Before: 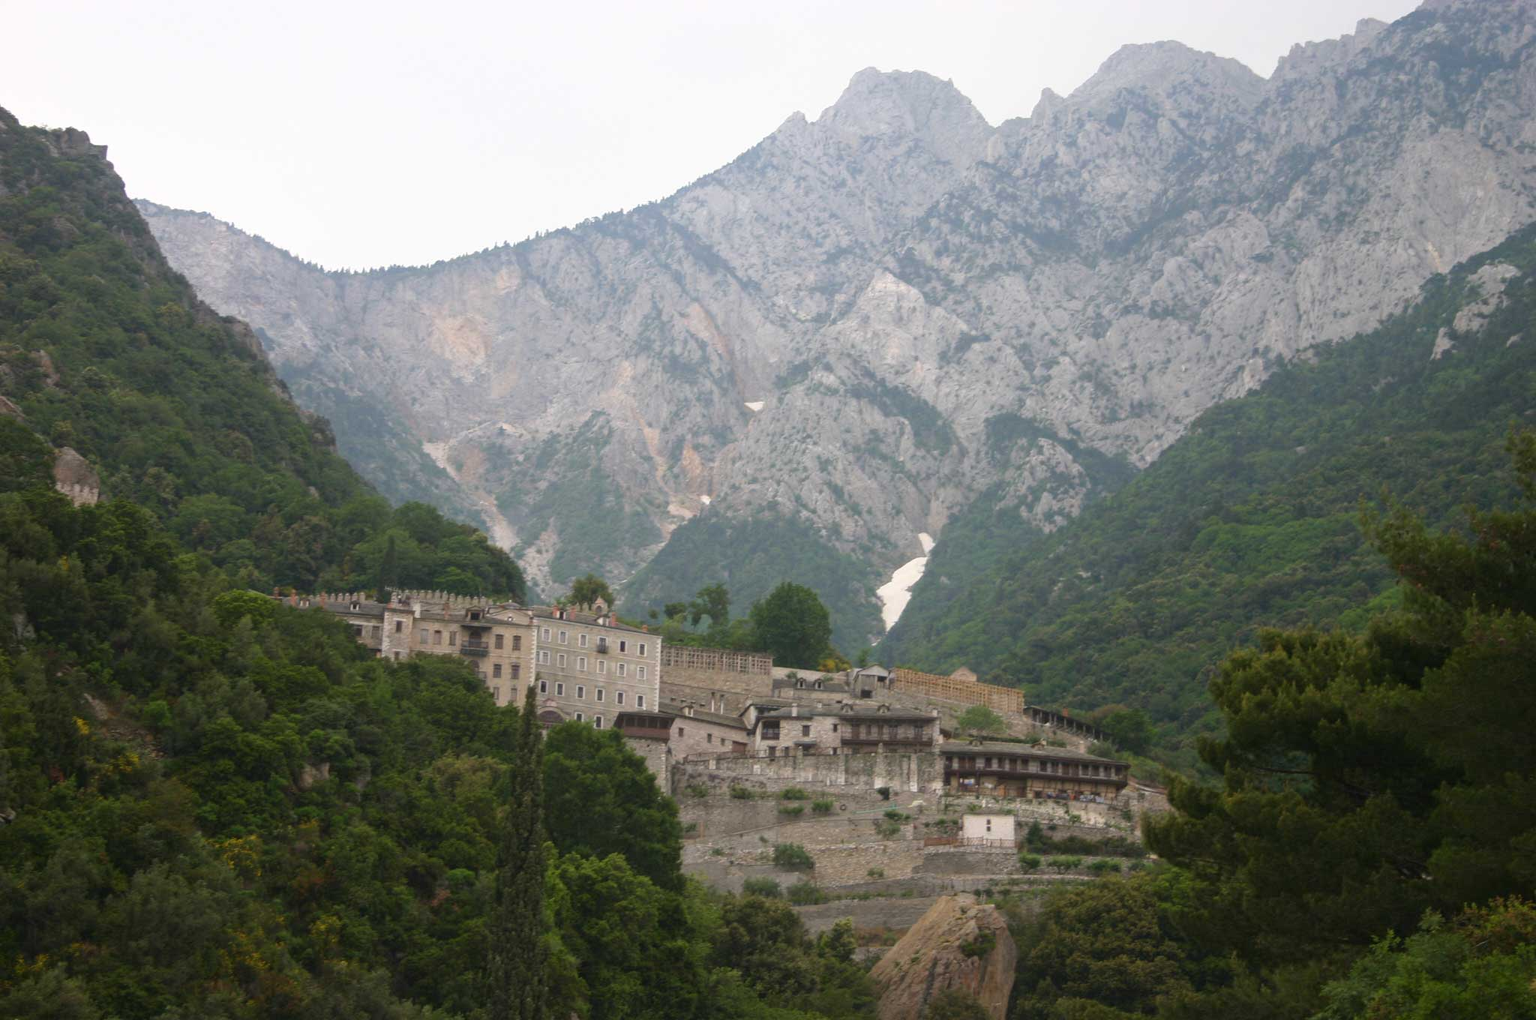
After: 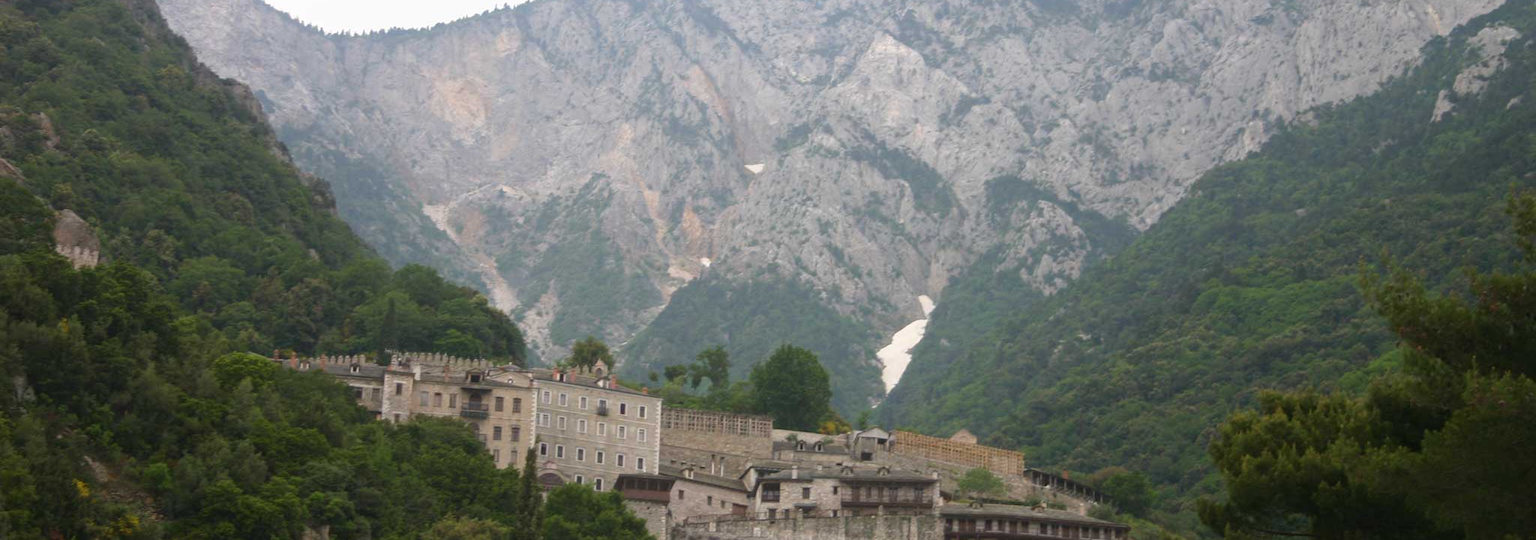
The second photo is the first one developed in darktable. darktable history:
crop and rotate: top 23.336%, bottom 23.586%
